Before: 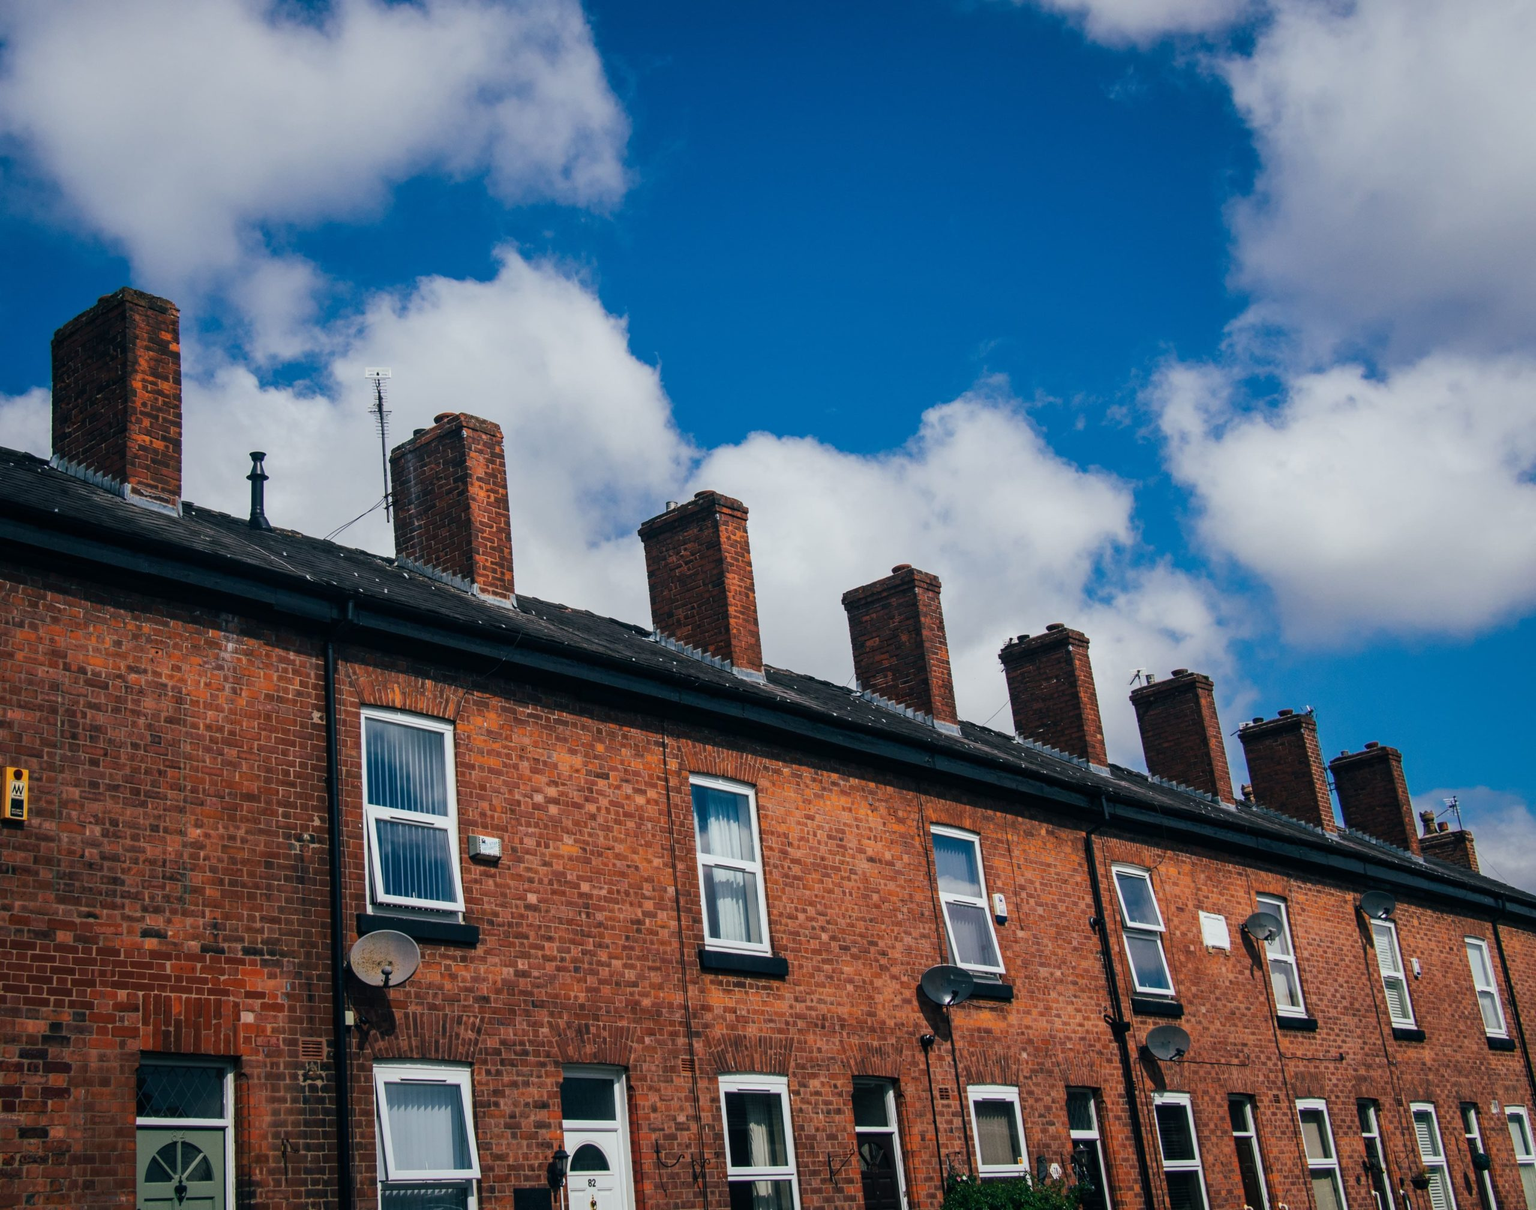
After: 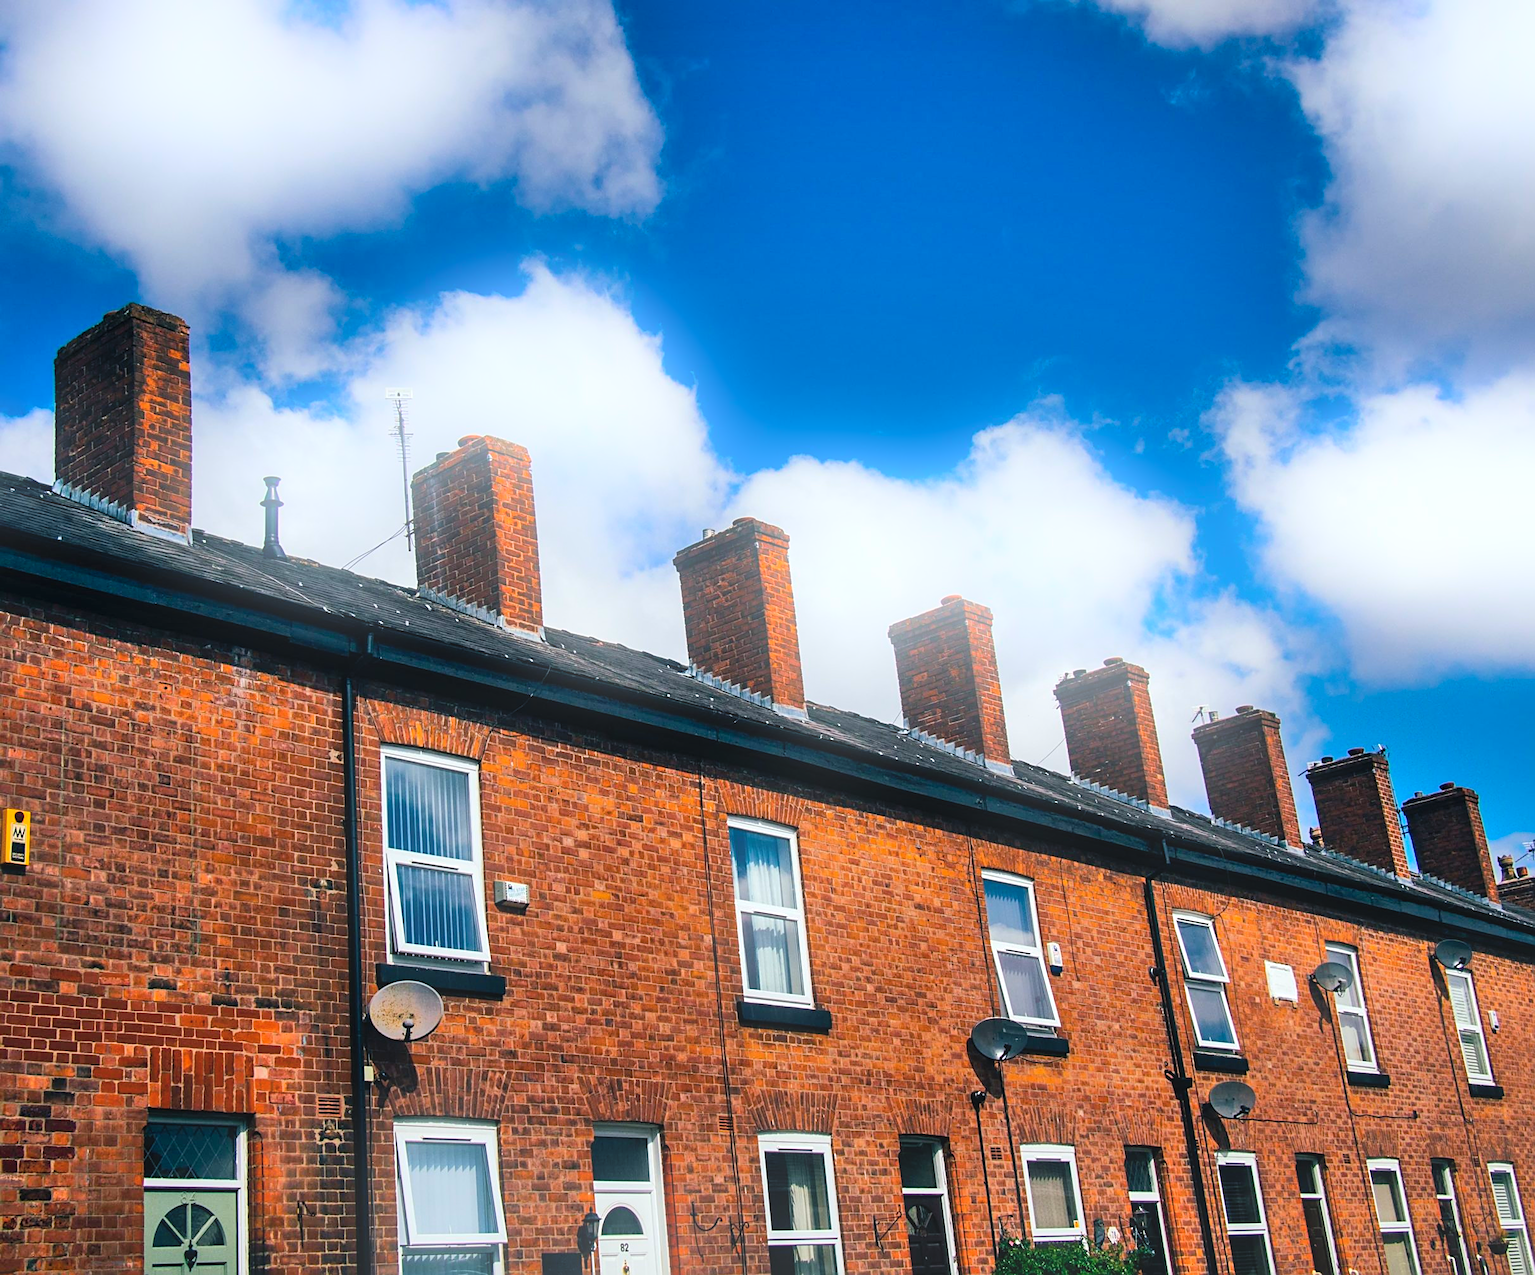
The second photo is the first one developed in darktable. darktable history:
crop and rotate: right 5.167%
shadows and highlights: radius 110.86, shadows 51.09, white point adjustment 9.16, highlights -4.17, highlights color adjustment 32.2%, soften with gaussian
color balance rgb: perceptual saturation grading › global saturation 25%, global vibrance 20%
sharpen: on, module defaults
bloom: on, module defaults
